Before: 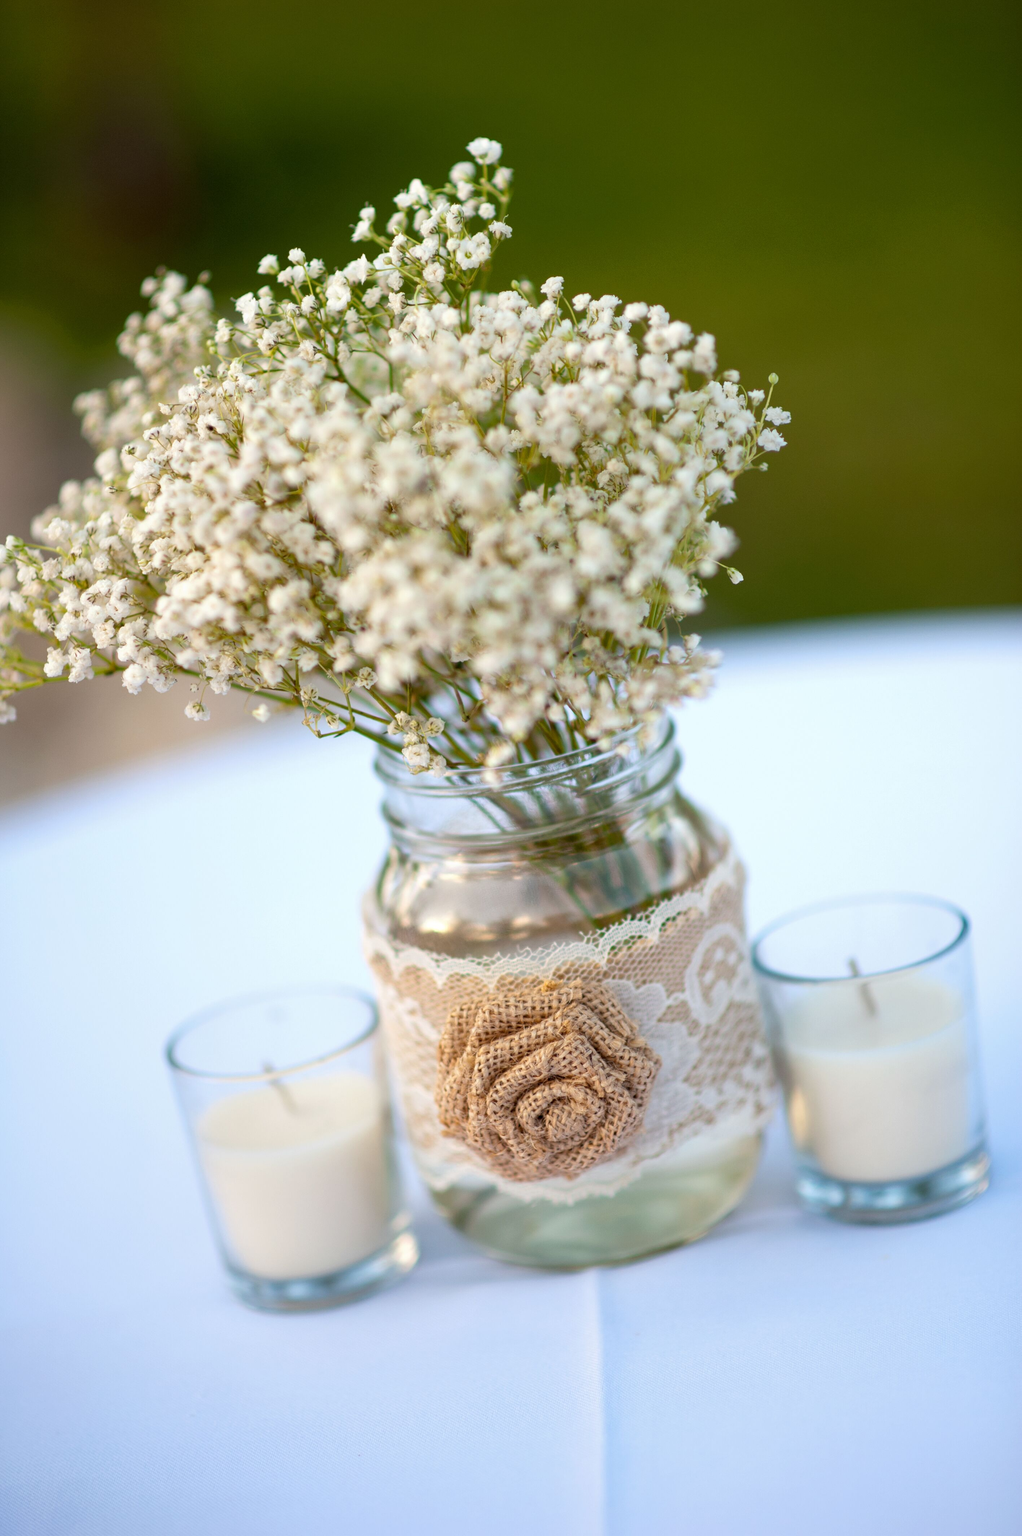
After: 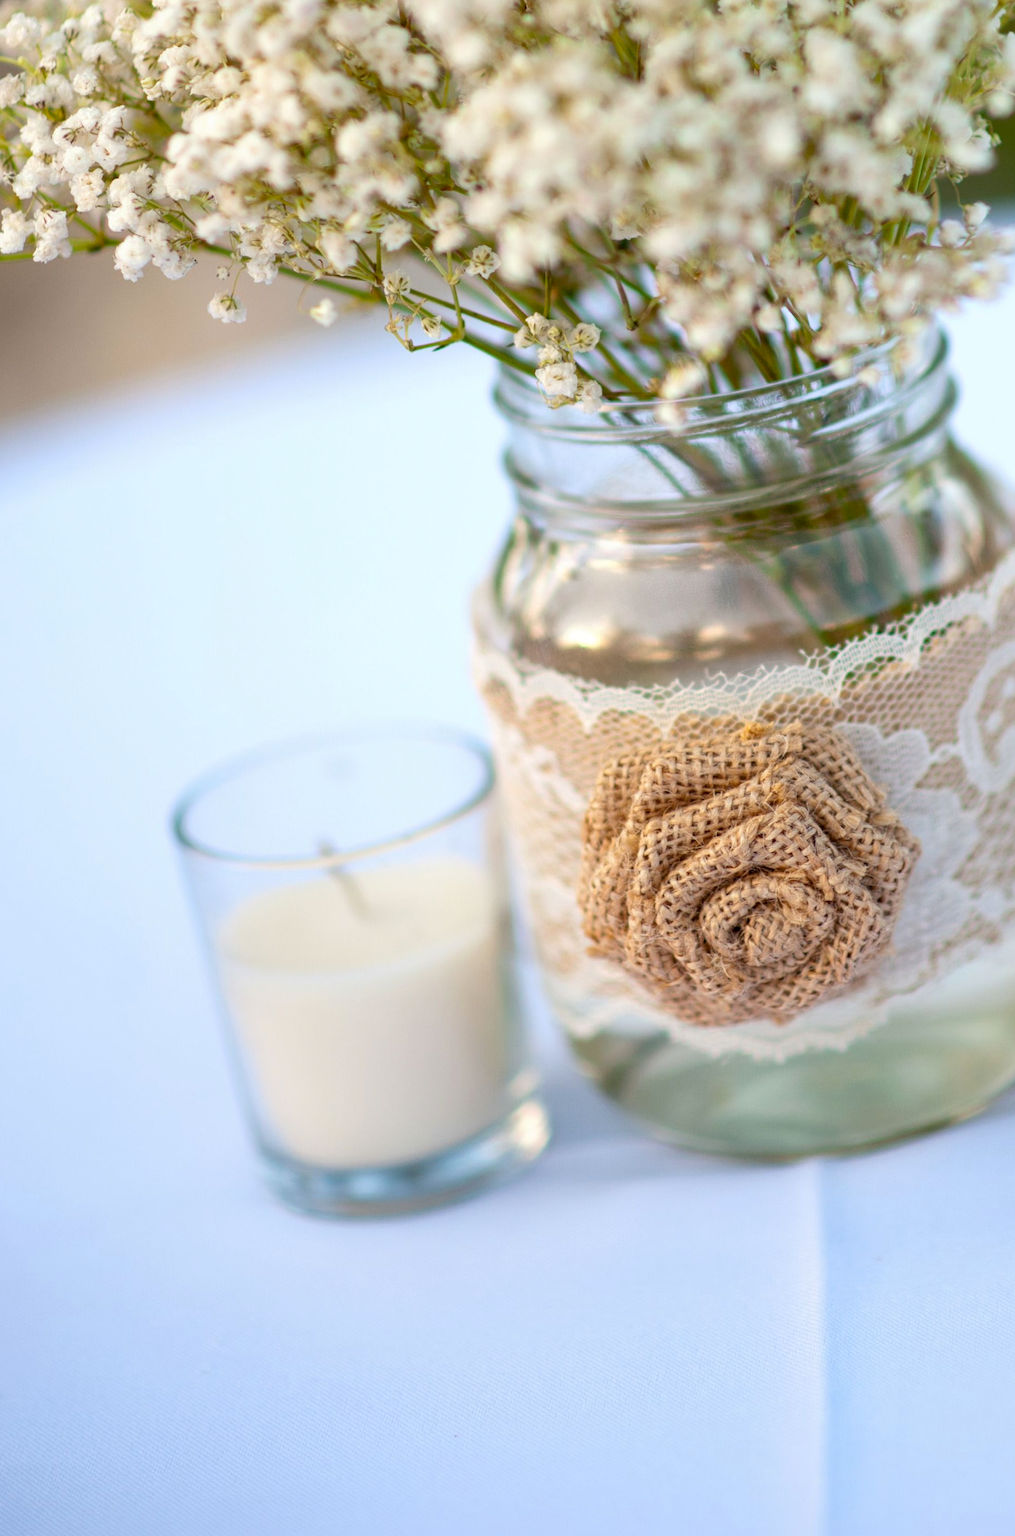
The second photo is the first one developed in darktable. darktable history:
contrast brightness saturation: contrast 0.044, saturation 0.071
crop and rotate: angle -0.828°, left 3.751%, top 32.36%, right 29.053%
